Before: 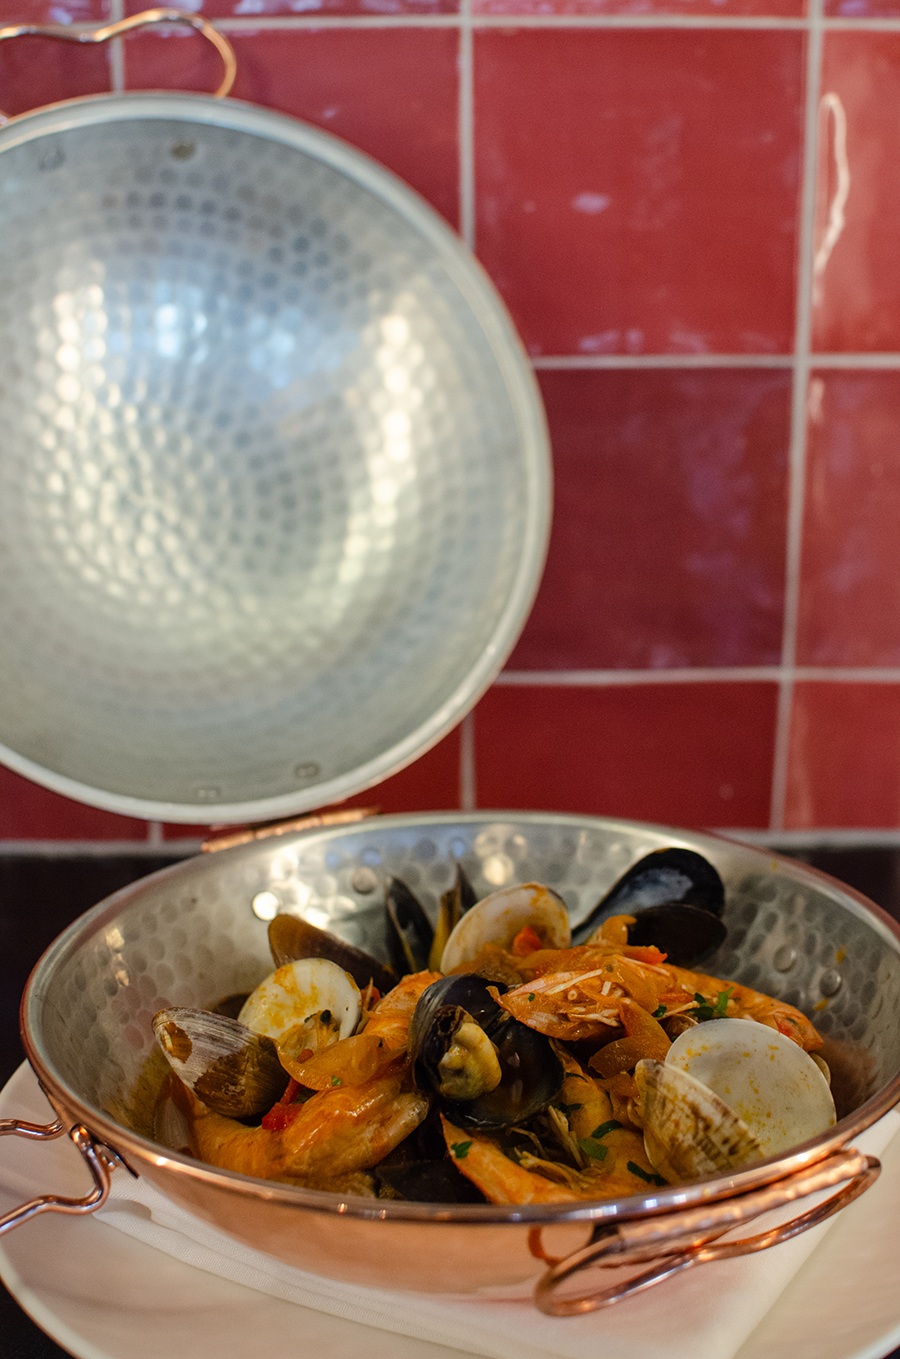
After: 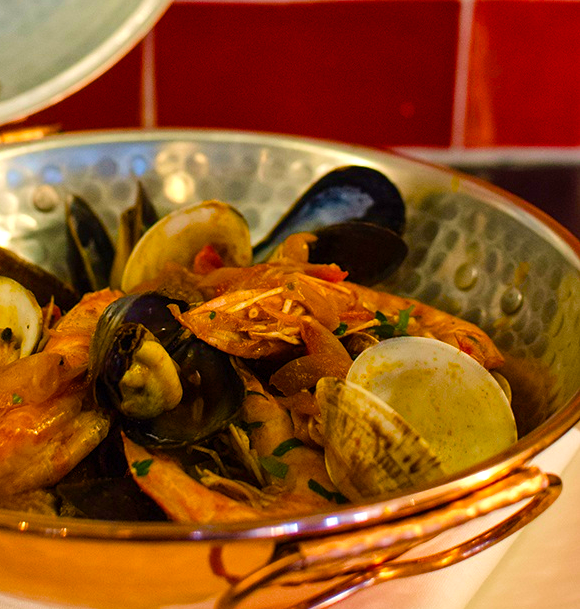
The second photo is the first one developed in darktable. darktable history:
crop and rotate: left 35.509%, top 50.238%, bottom 4.934%
color balance rgb: linear chroma grading › shadows 10%, linear chroma grading › highlights 10%, linear chroma grading › global chroma 15%, linear chroma grading › mid-tones 15%, perceptual saturation grading › global saturation 40%, perceptual saturation grading › highlights -25%, perceptual saturation grading › mid-tones 35%, perceptual saturation grading › shadows 35%, perceptual brilliance grading › global brilliance 11.29%, global vibrance 11.29%
color correction: highlights a* 3.84, highlights b* 5.07
velvia: on, module defaults
